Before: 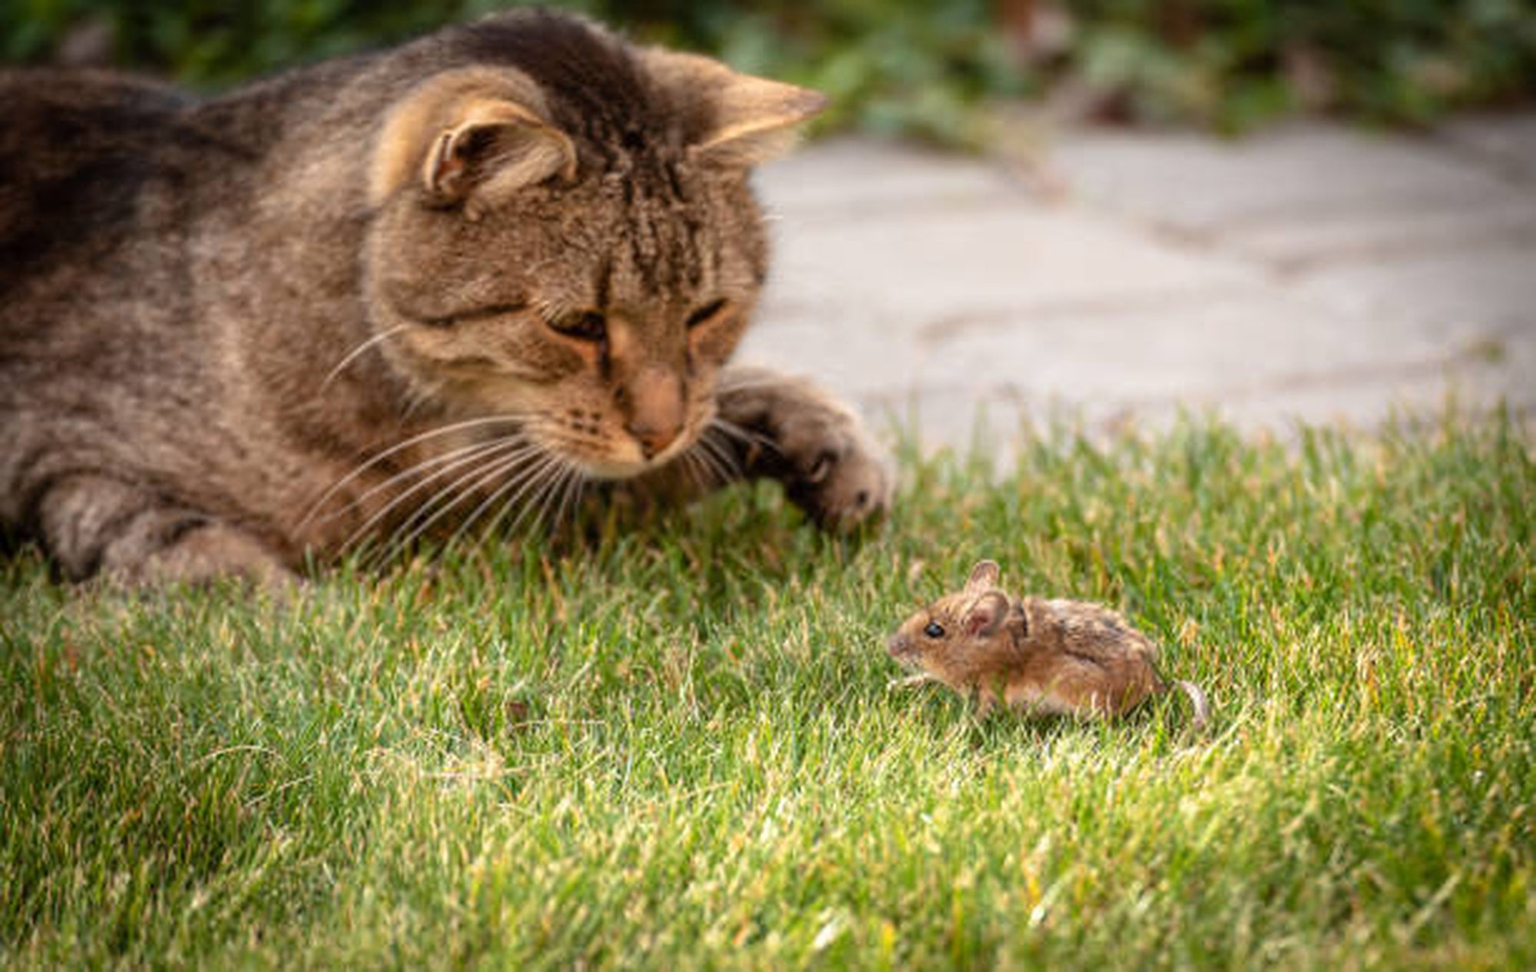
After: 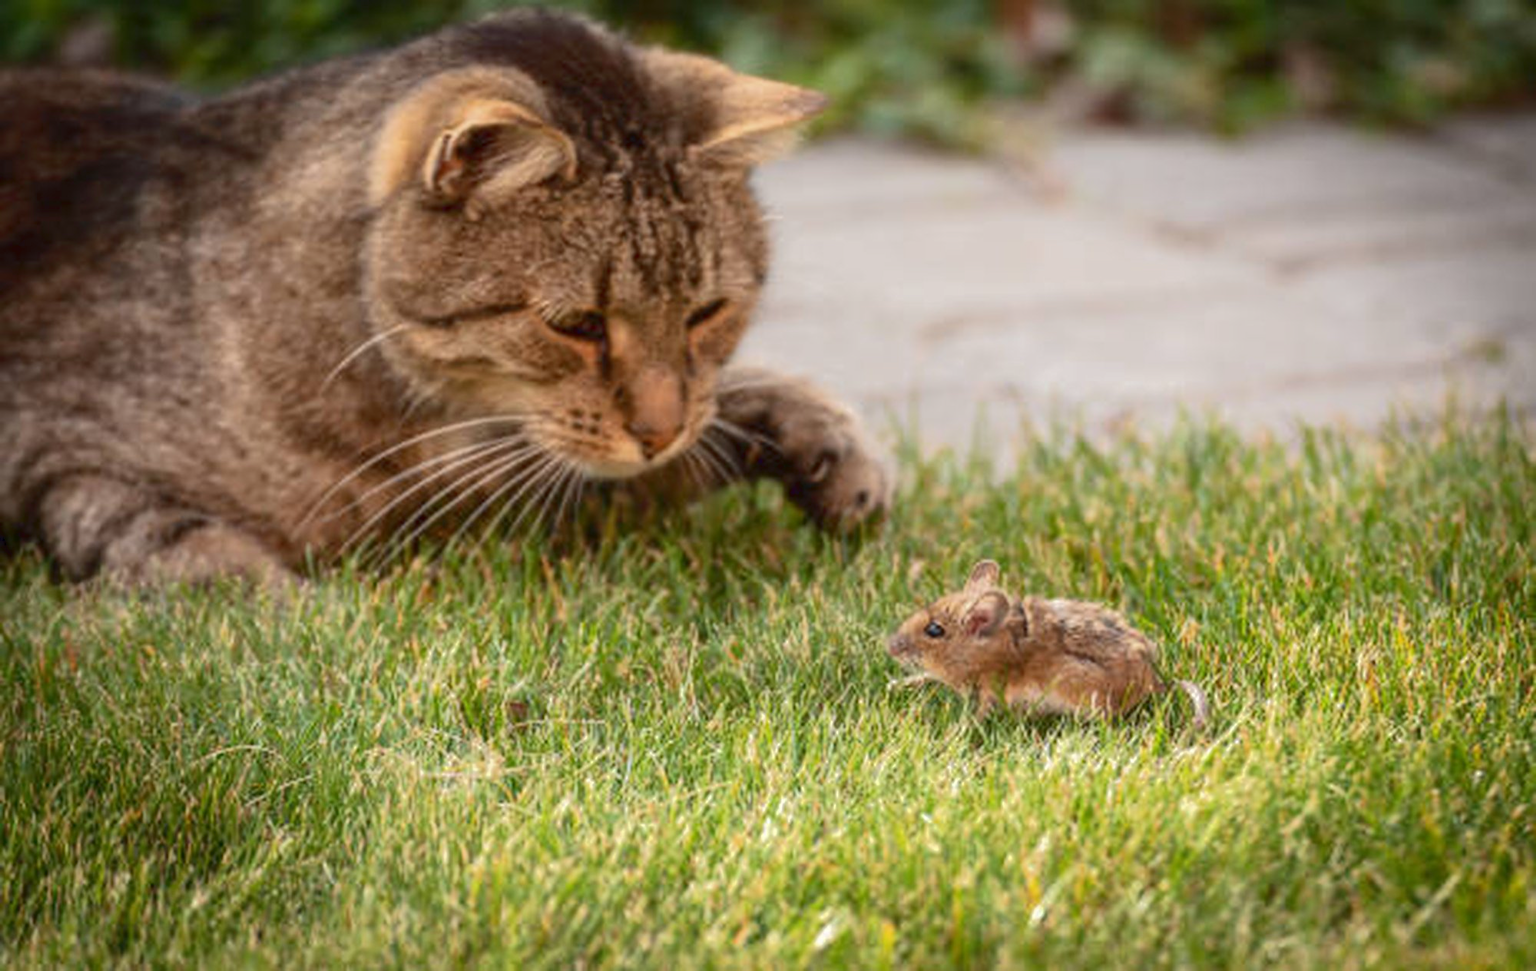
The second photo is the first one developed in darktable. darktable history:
tone curve: curves: ch0 [(0, 0) (0.003, 0.032) (0.011, 0.04) (0.025, 0.058) (0.044, 0.084) (0.069, 0.107) (0.1, 0.13) (0.136, 0.158) (0.177, 0.193) (0.224, 0.236) (0.277, 0.283) (0.335, 0.335) (0.399, 0.399) (0.468, 0.467) (0.543, 0.533) (0.623, 0.612) (0.709, 0.698) (0.801, 0.776) (0.898, 0.848) (1, 1)], color space Lab, linked channels, preserve colors none
